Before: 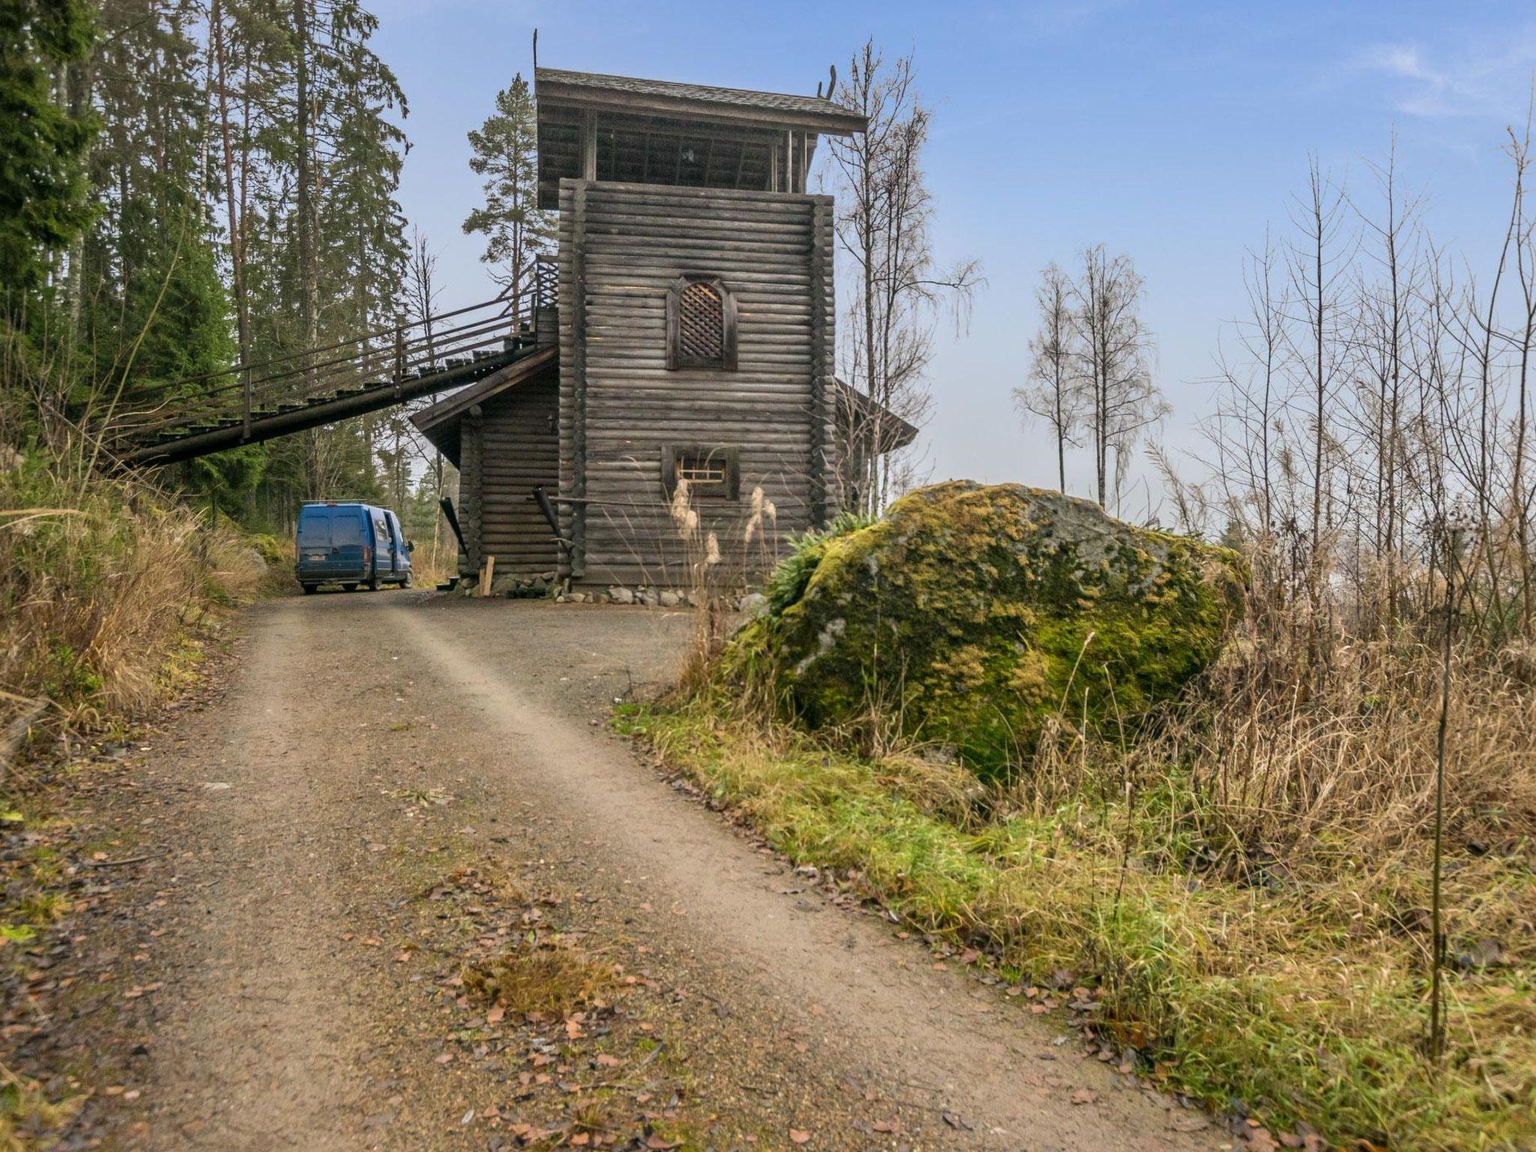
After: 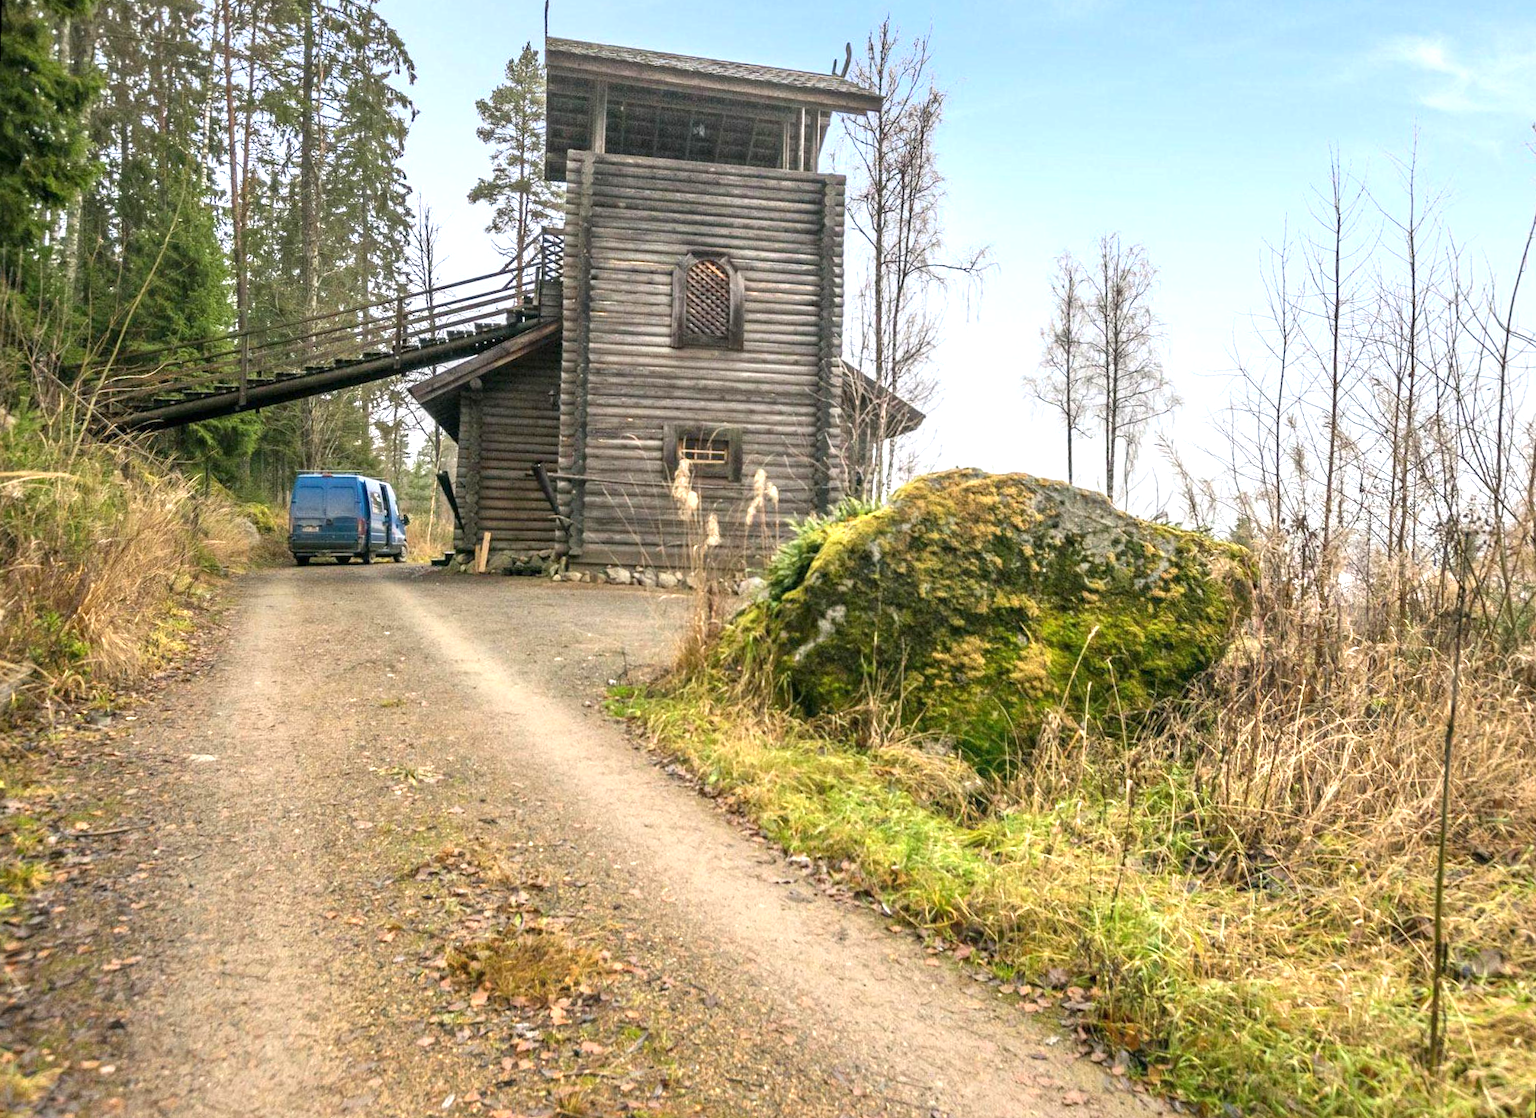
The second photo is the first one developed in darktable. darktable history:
rotate and perspective: rotation 1.57°, crop left 0.018, crop right 0.982, crop top 0.039, crop bottom 0.961
exposure: exposure 0.943 EV, compensate highlight preservation false
